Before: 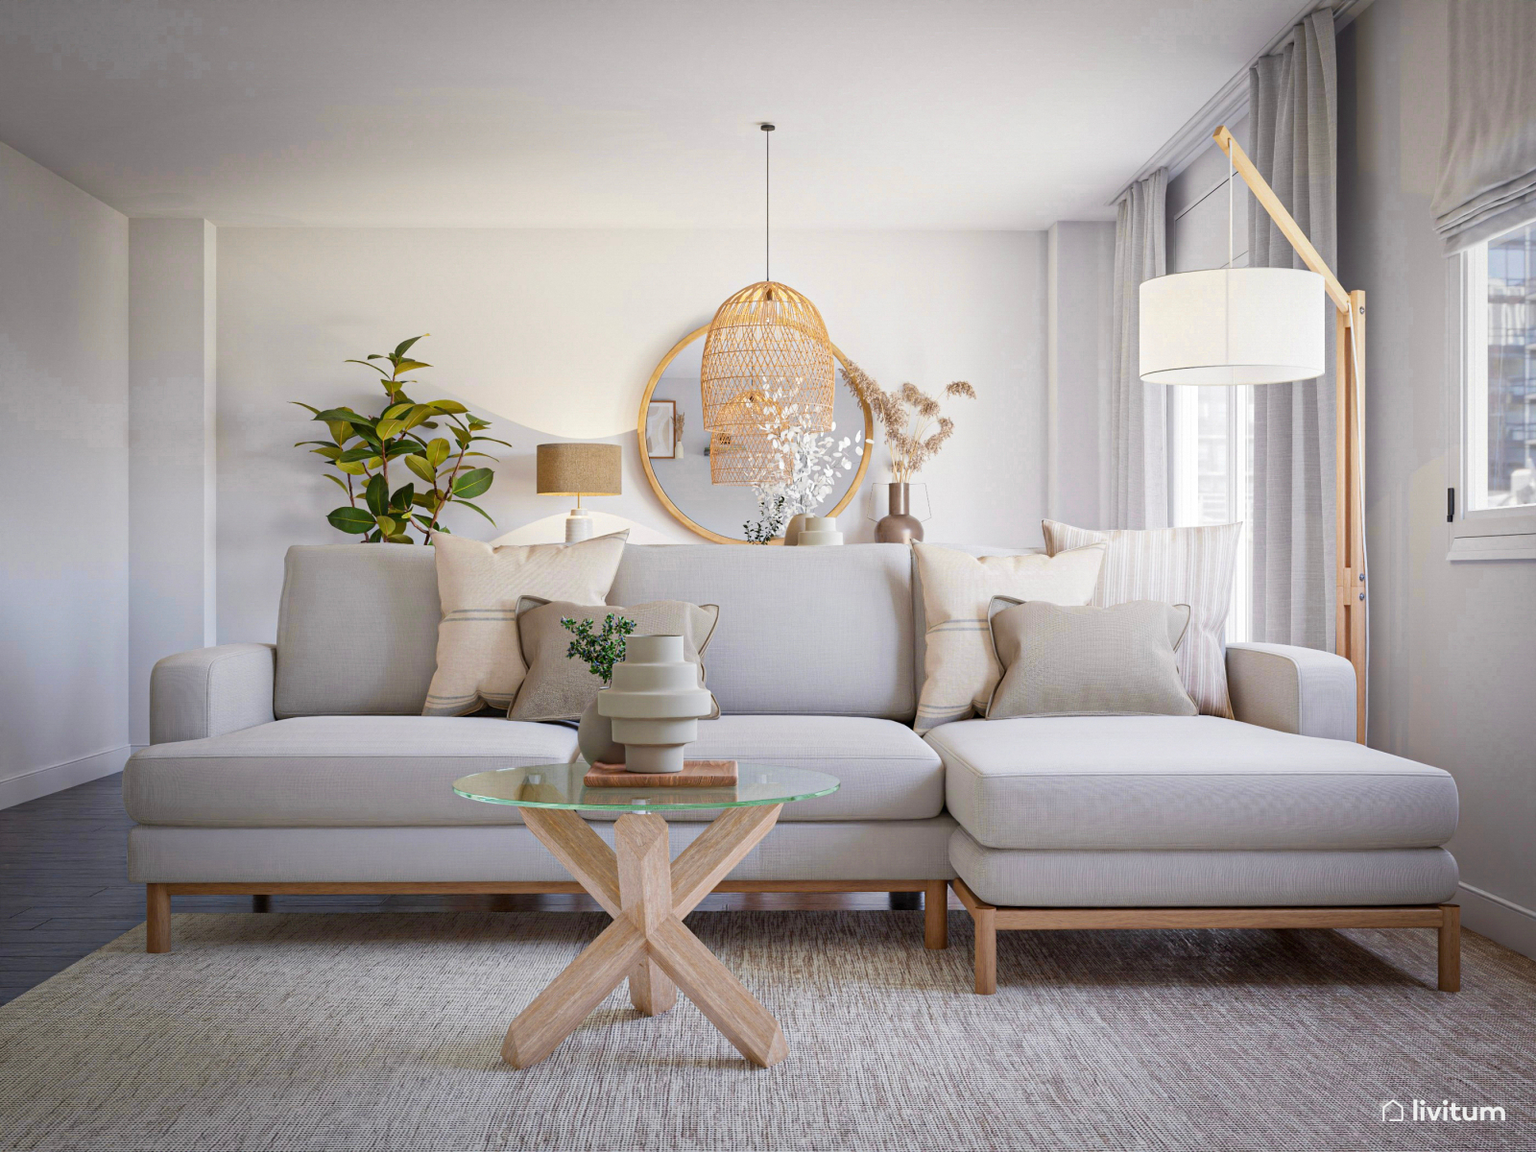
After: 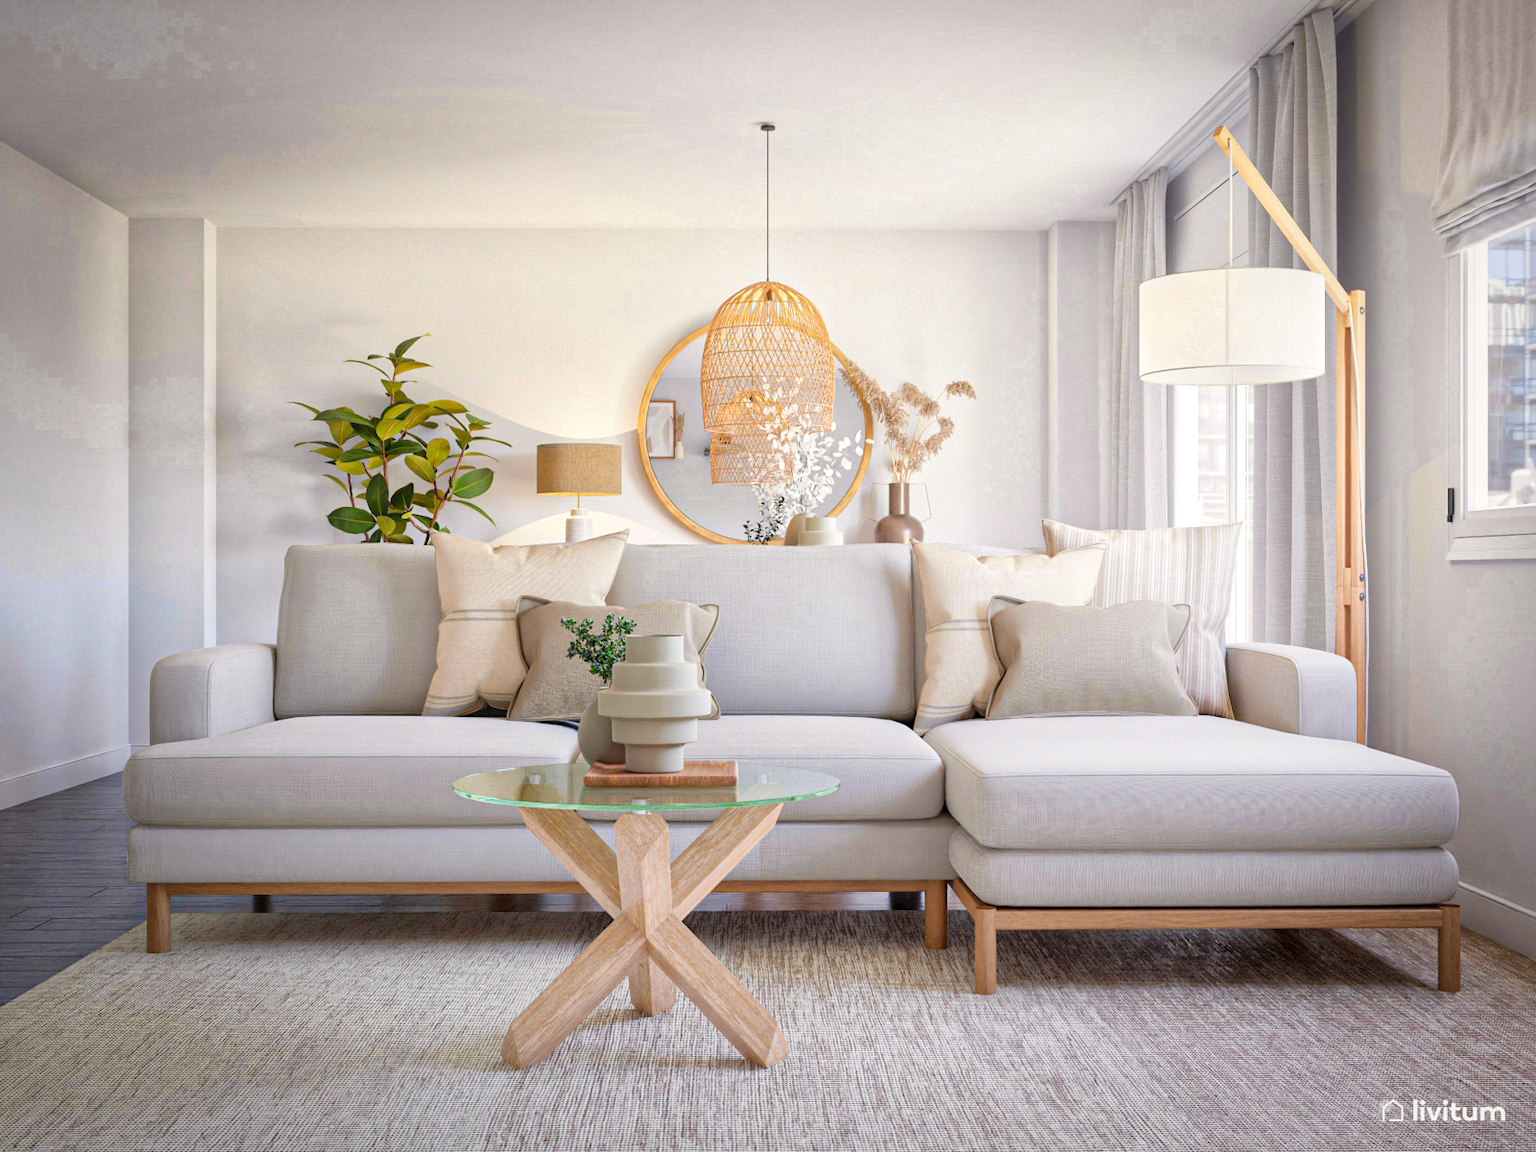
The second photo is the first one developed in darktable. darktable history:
global tonemap: drago (1, 100), detail 1
color contrast: green-magenta contrast 1.2, blue-yellow contrast 1.2
white balance: red 1.009, blue 0.985
